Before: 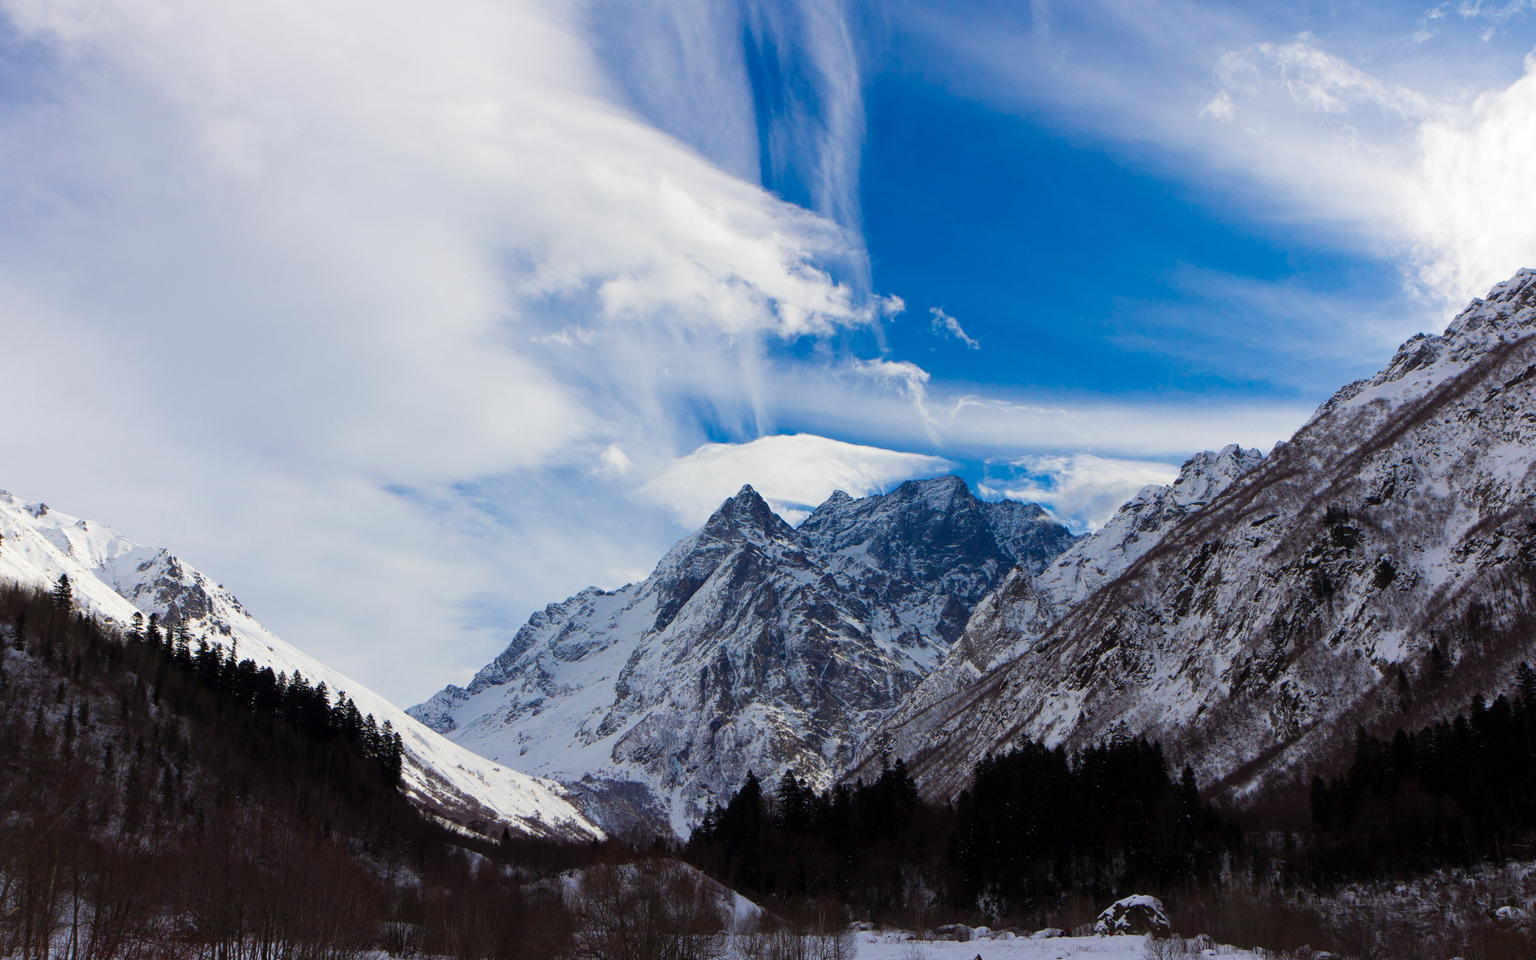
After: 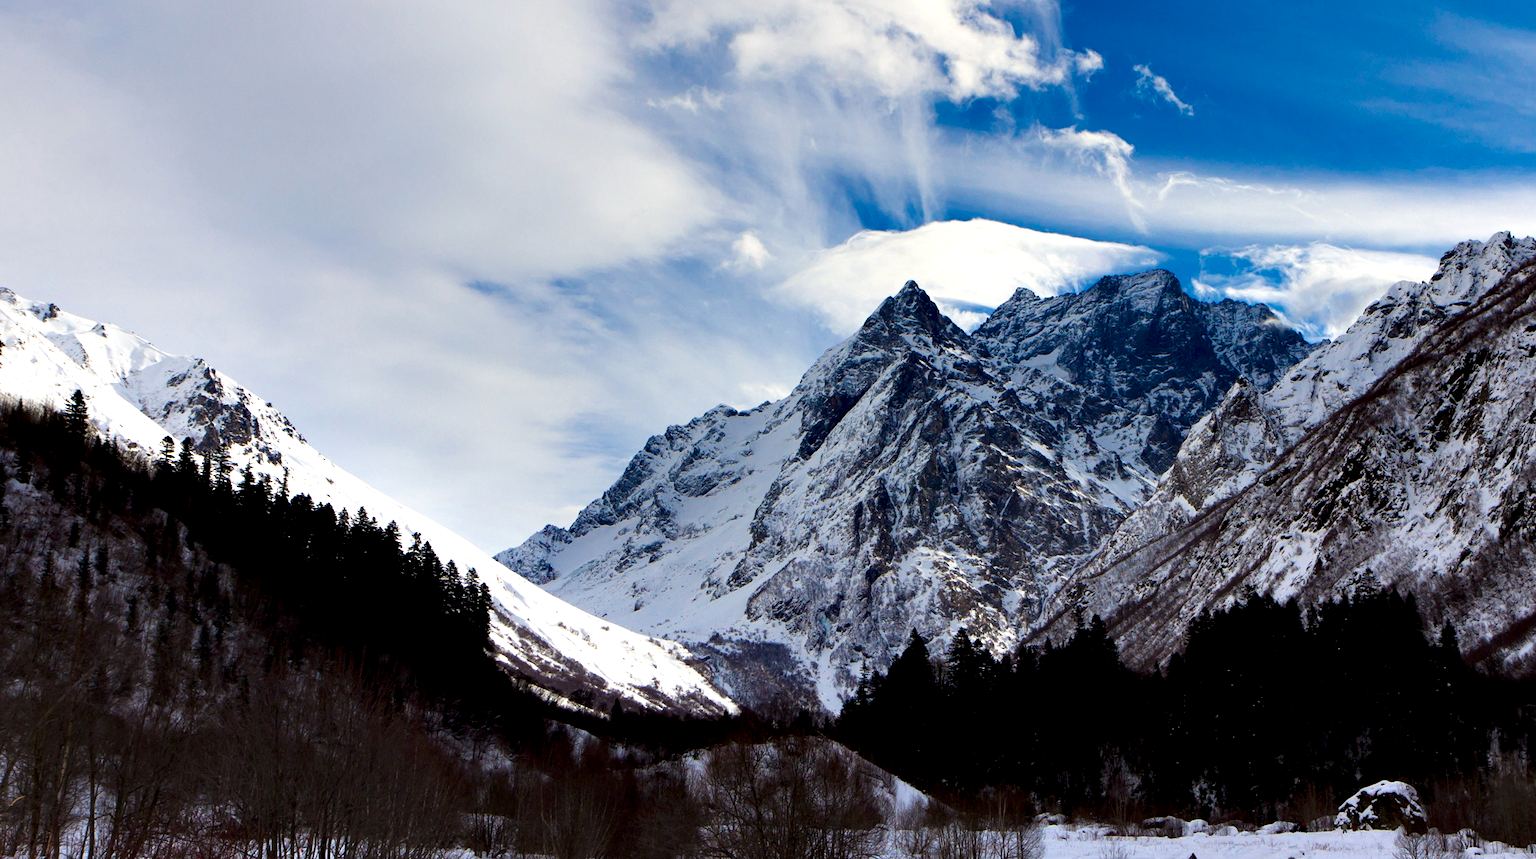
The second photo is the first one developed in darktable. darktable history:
crop: top 26.547%, right 17.959%
contrast equalizer: y [[0.6 ×6], [0.55 ×6], [0 ×6], [0 ×6], [0 ×6]]
